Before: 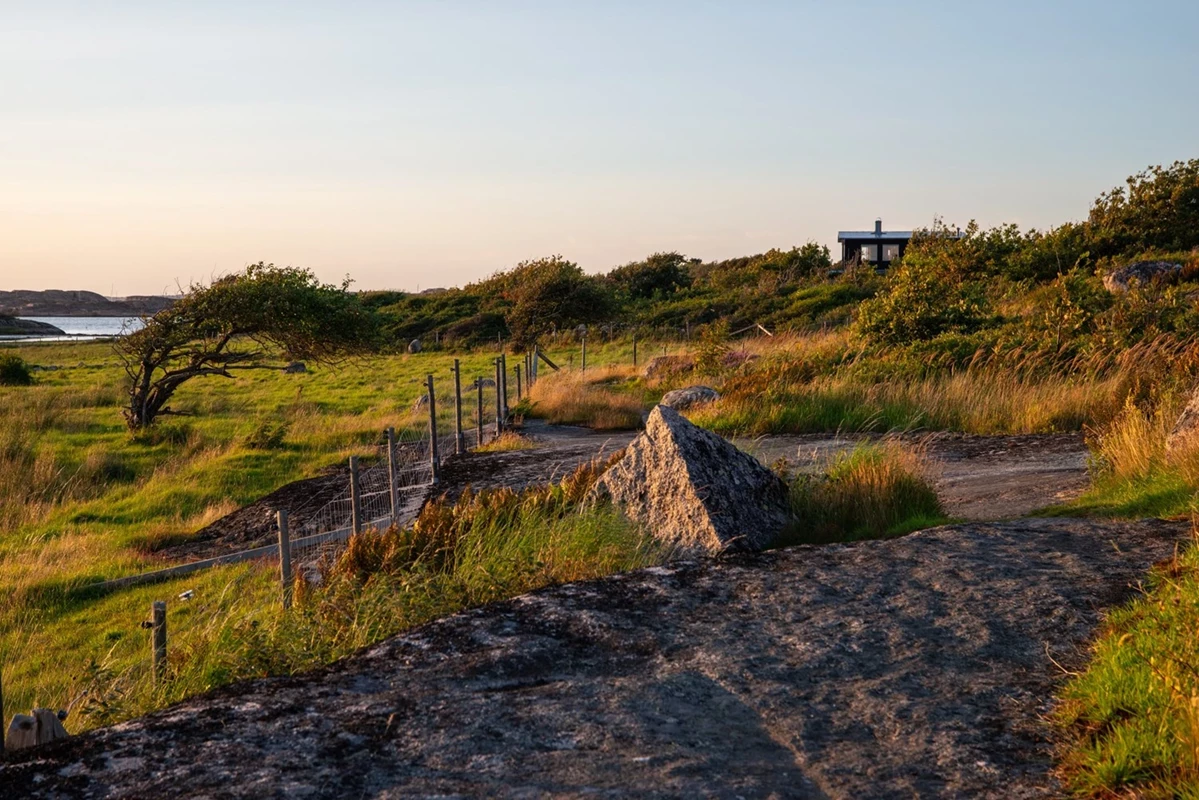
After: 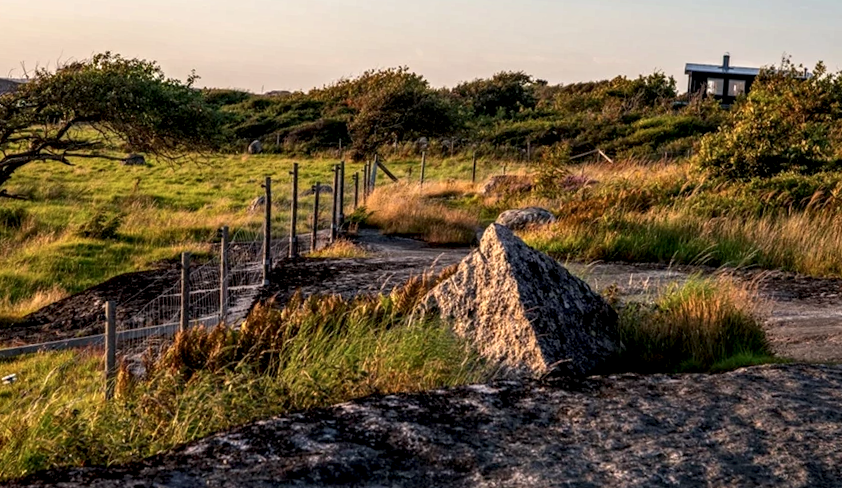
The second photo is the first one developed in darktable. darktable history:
local contrast: detail 160%
crop and rotate: angle -4.15°, left 9.918%, top 20.453%, right 12.388%, bottom 11.957%
